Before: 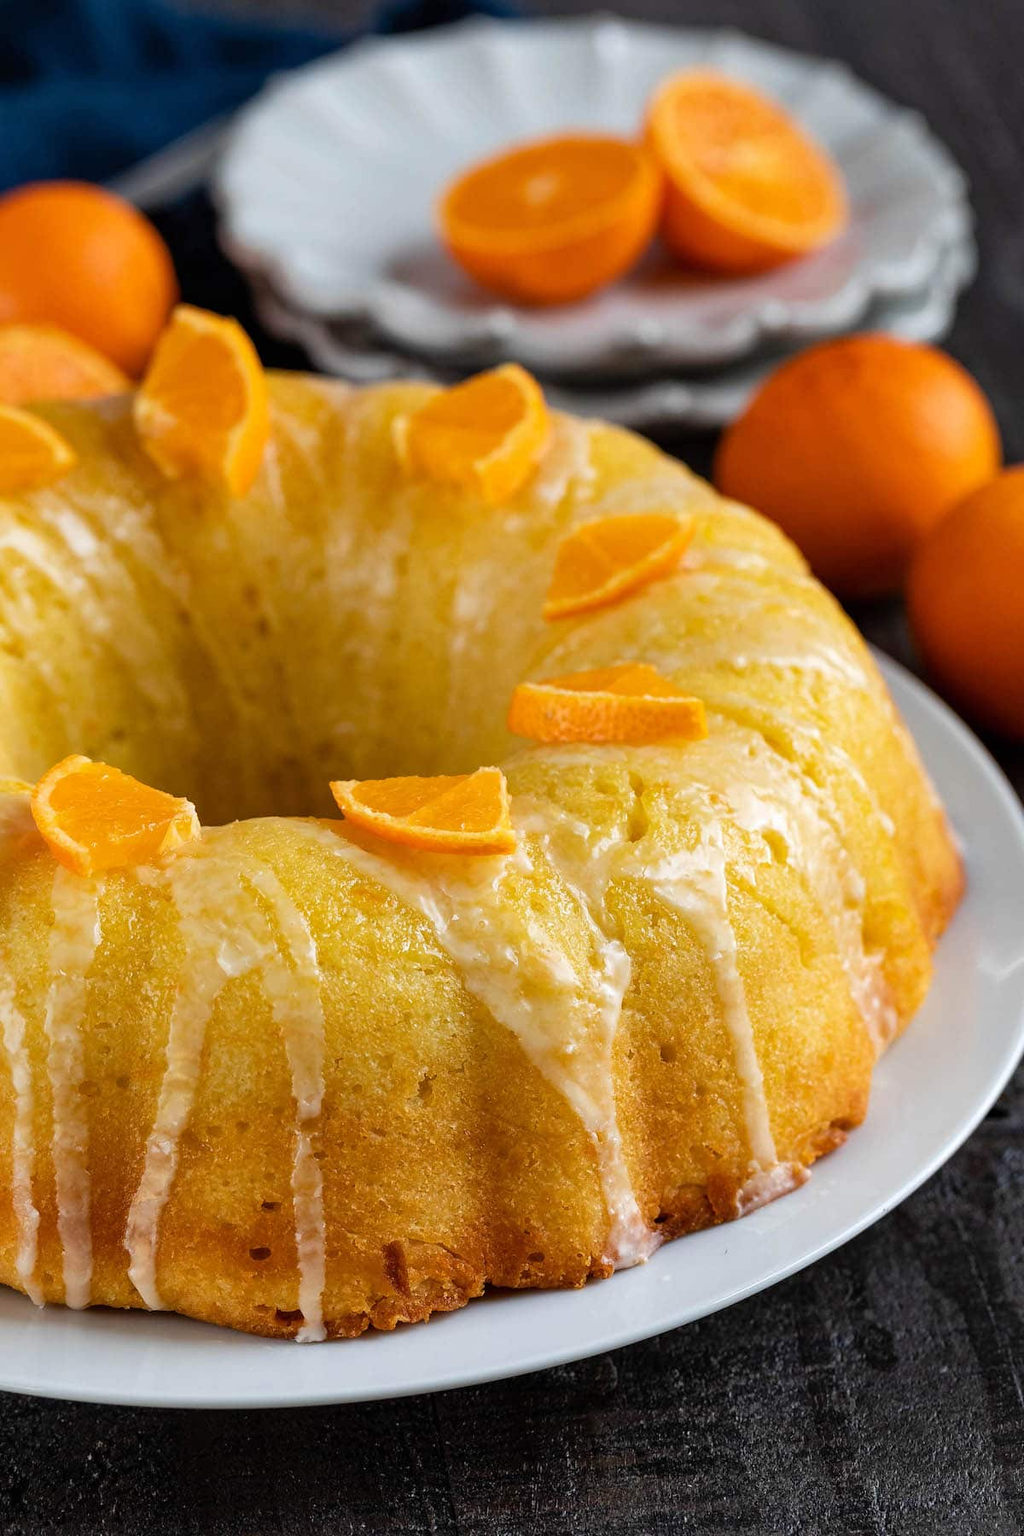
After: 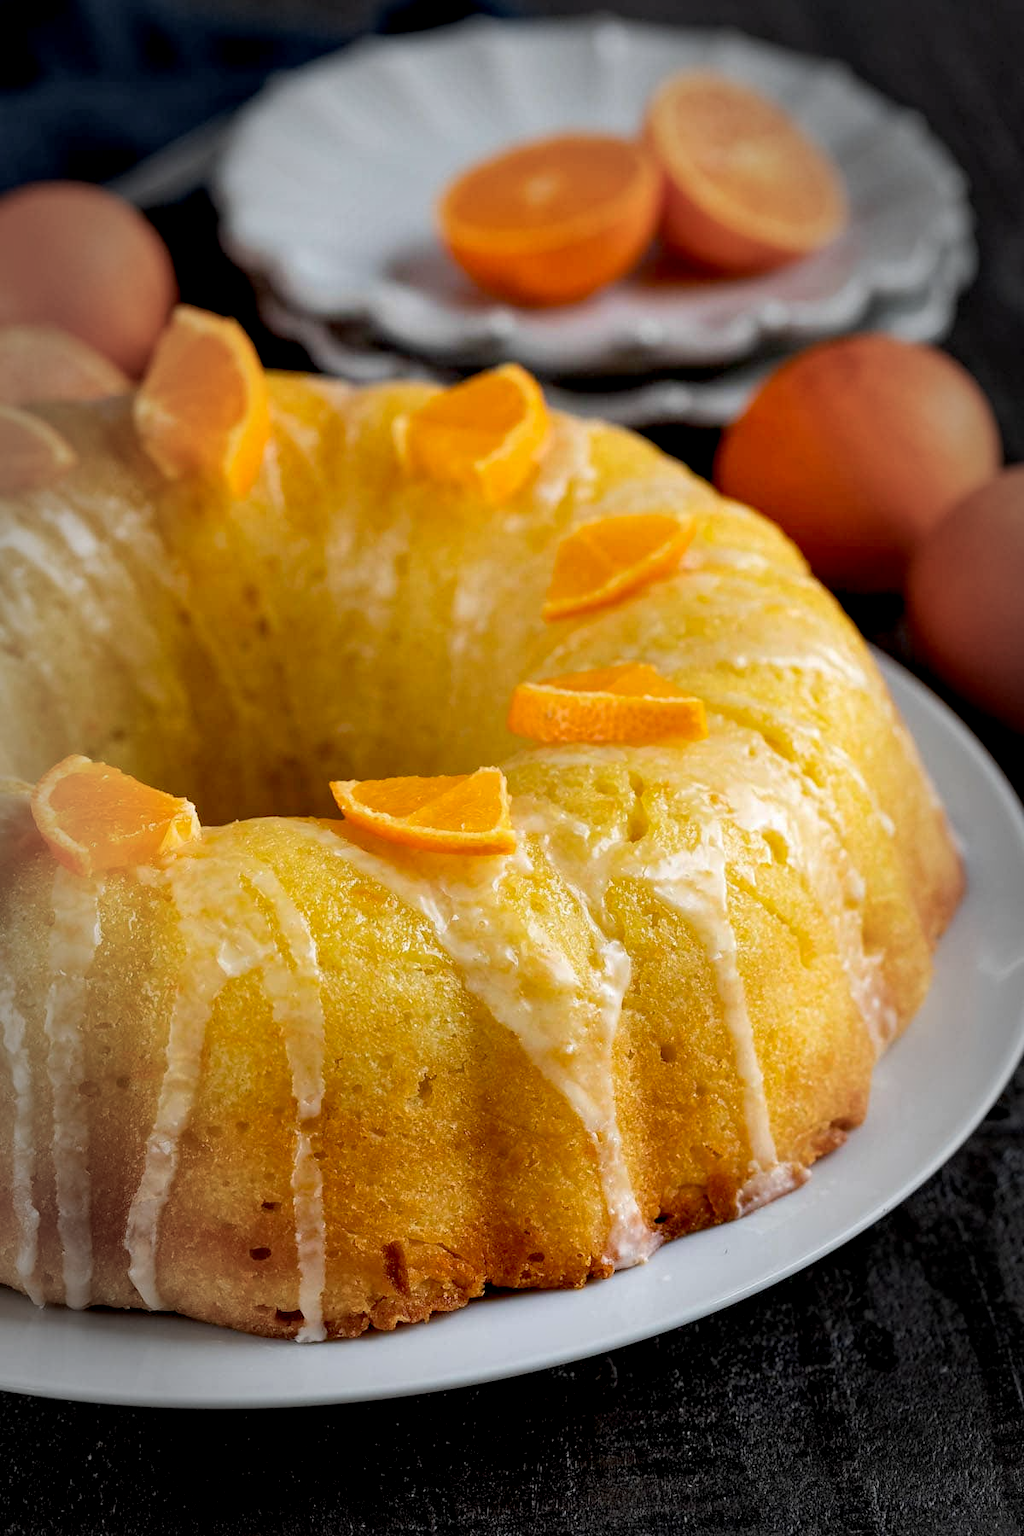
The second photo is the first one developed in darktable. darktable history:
vignetting: fall-off start 66.15%, fall-off radius 39.65%, automatic ratio true, width/height ratio 0.678
exposure: black level correction 0.01, compensate highlight preservation false
